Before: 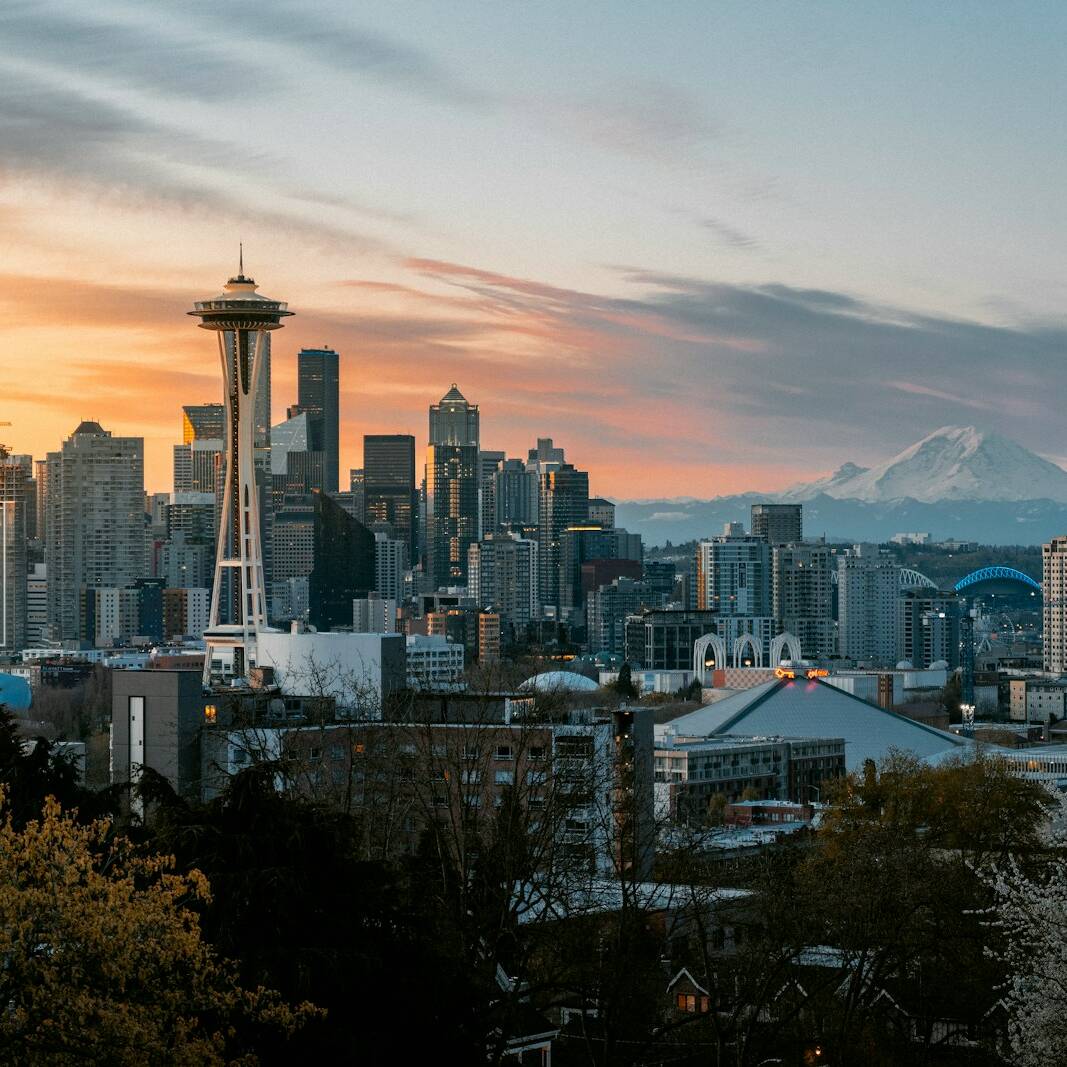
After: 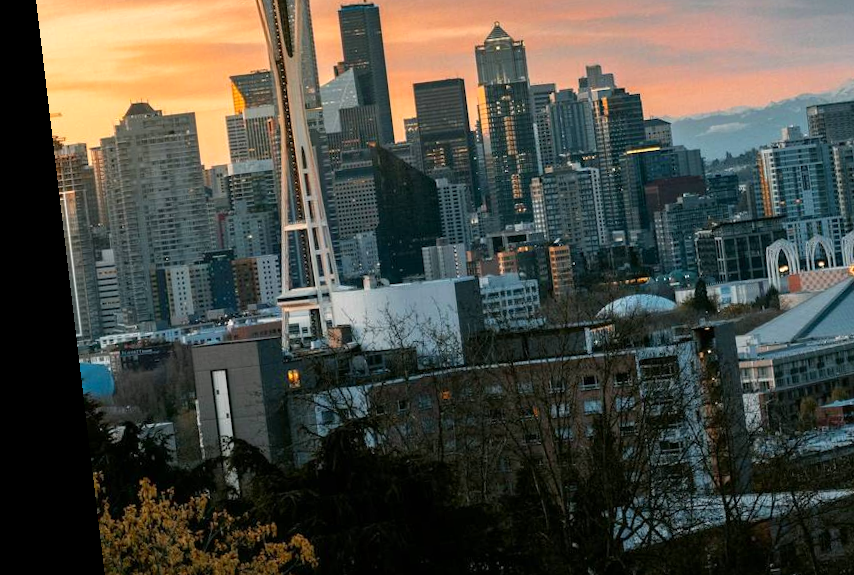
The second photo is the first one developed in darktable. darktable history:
crop: top 36.498%, right 27.964%, bottom 14.995%
exposure: exposure 0.217 EV, compensate highlight preservation false
rotate and perspective: rotation -6.83°, automatic cropping off
